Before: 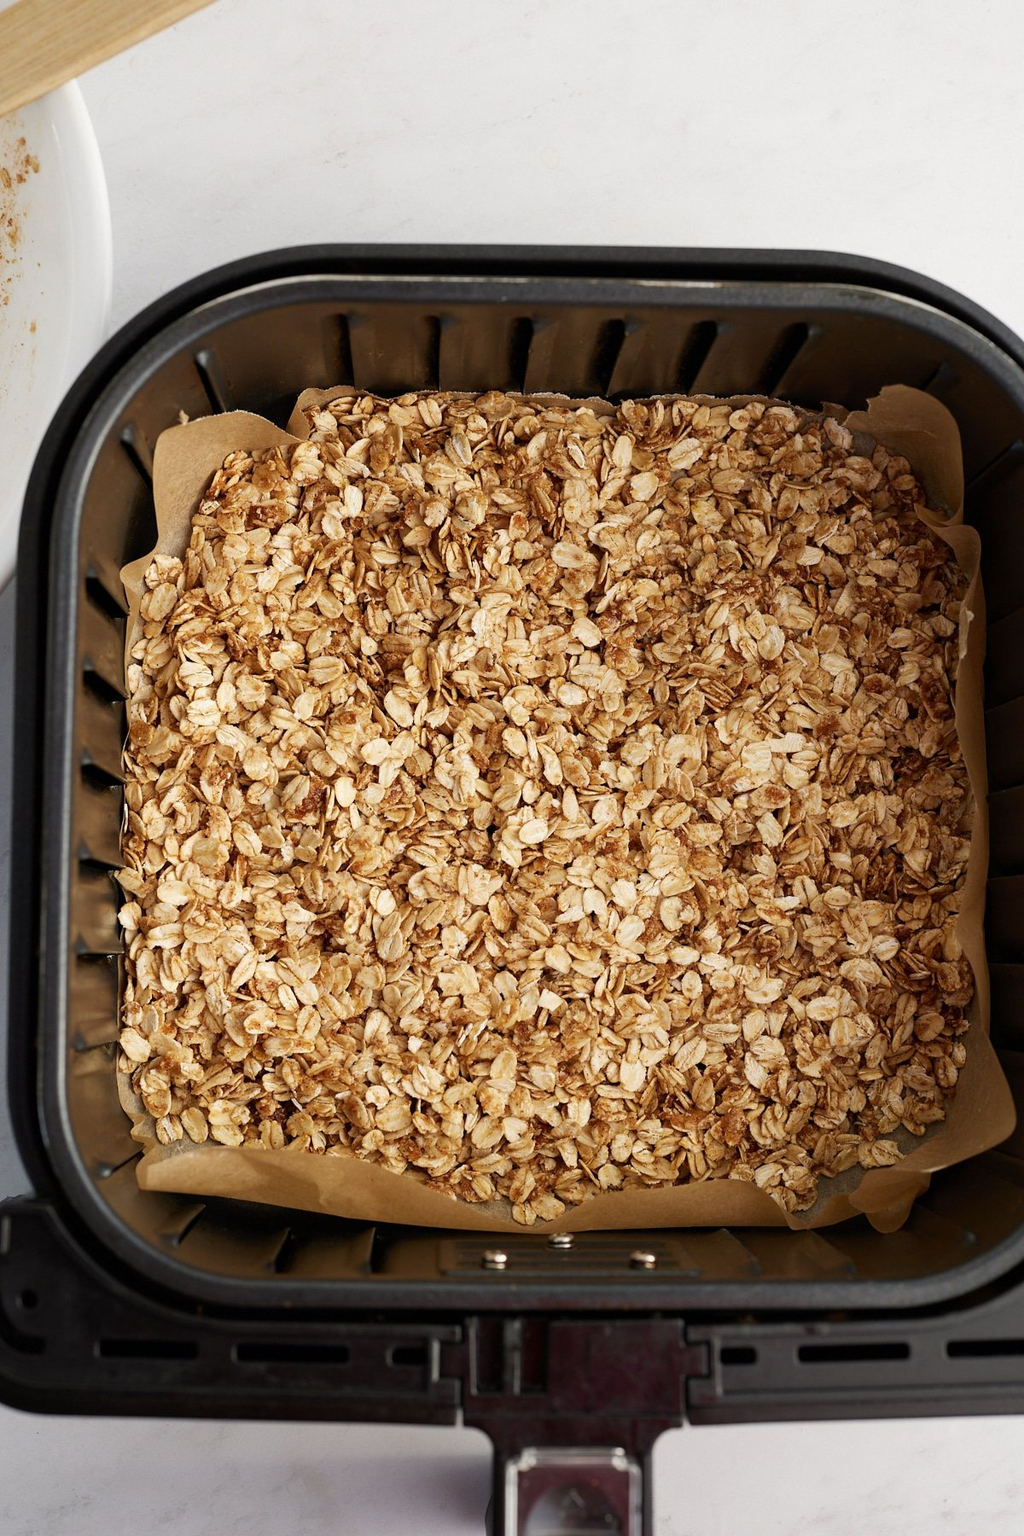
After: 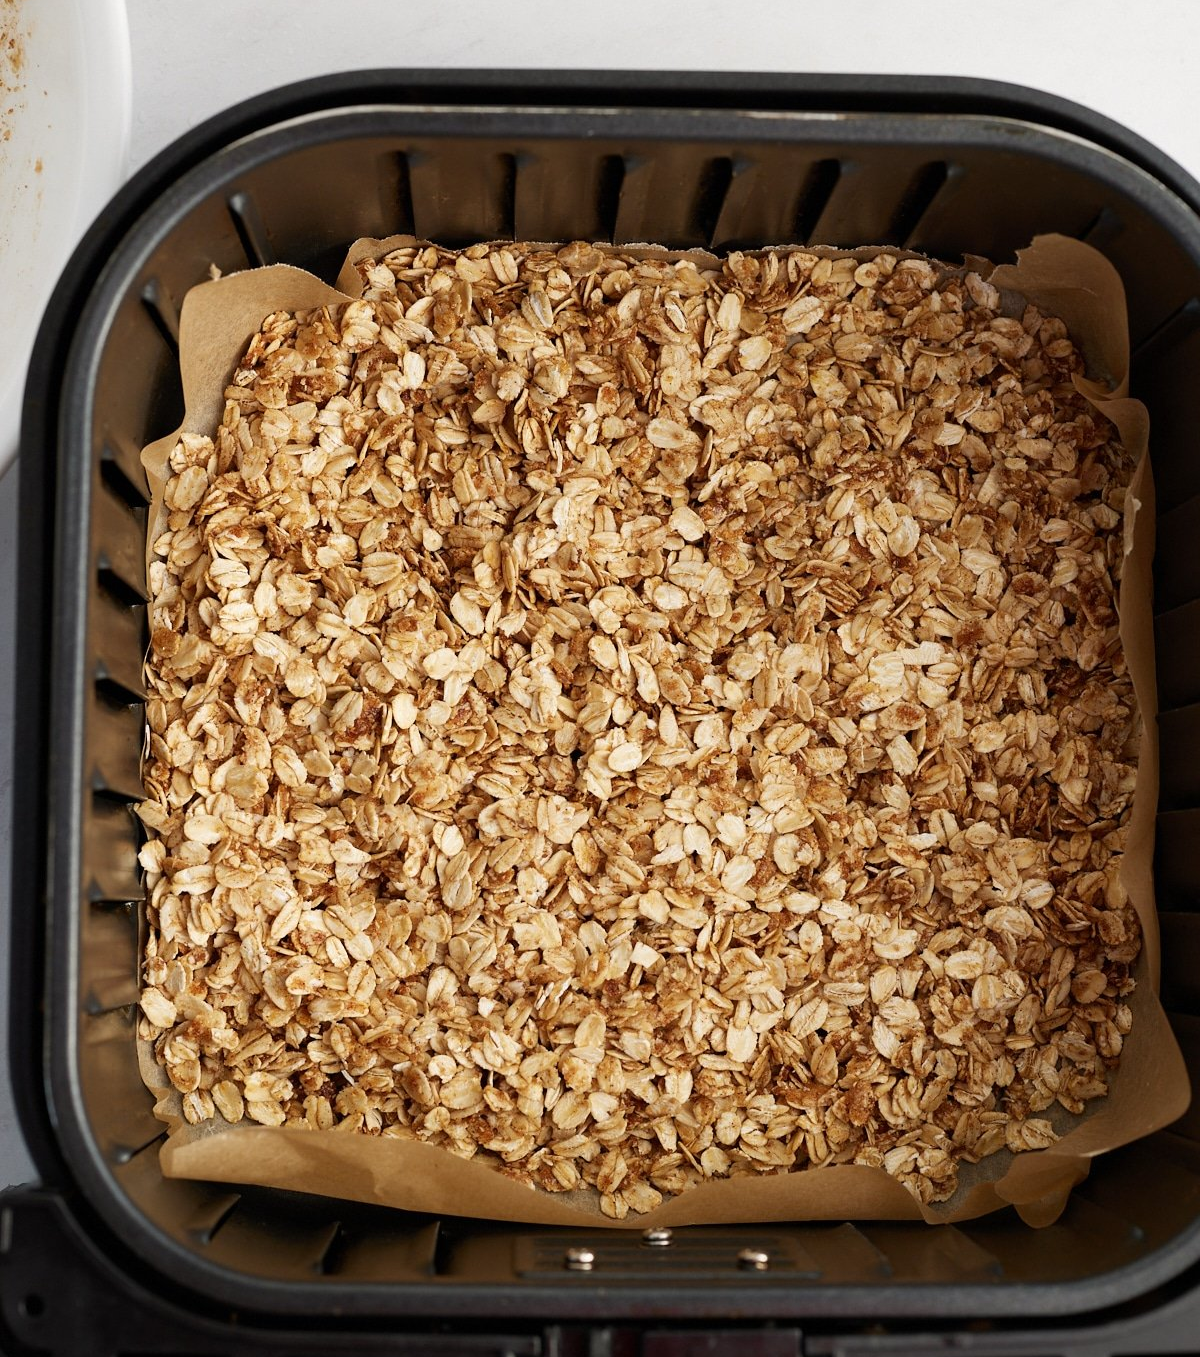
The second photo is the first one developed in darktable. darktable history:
crop and rotate: top 12.093%, bottom 12.513%
